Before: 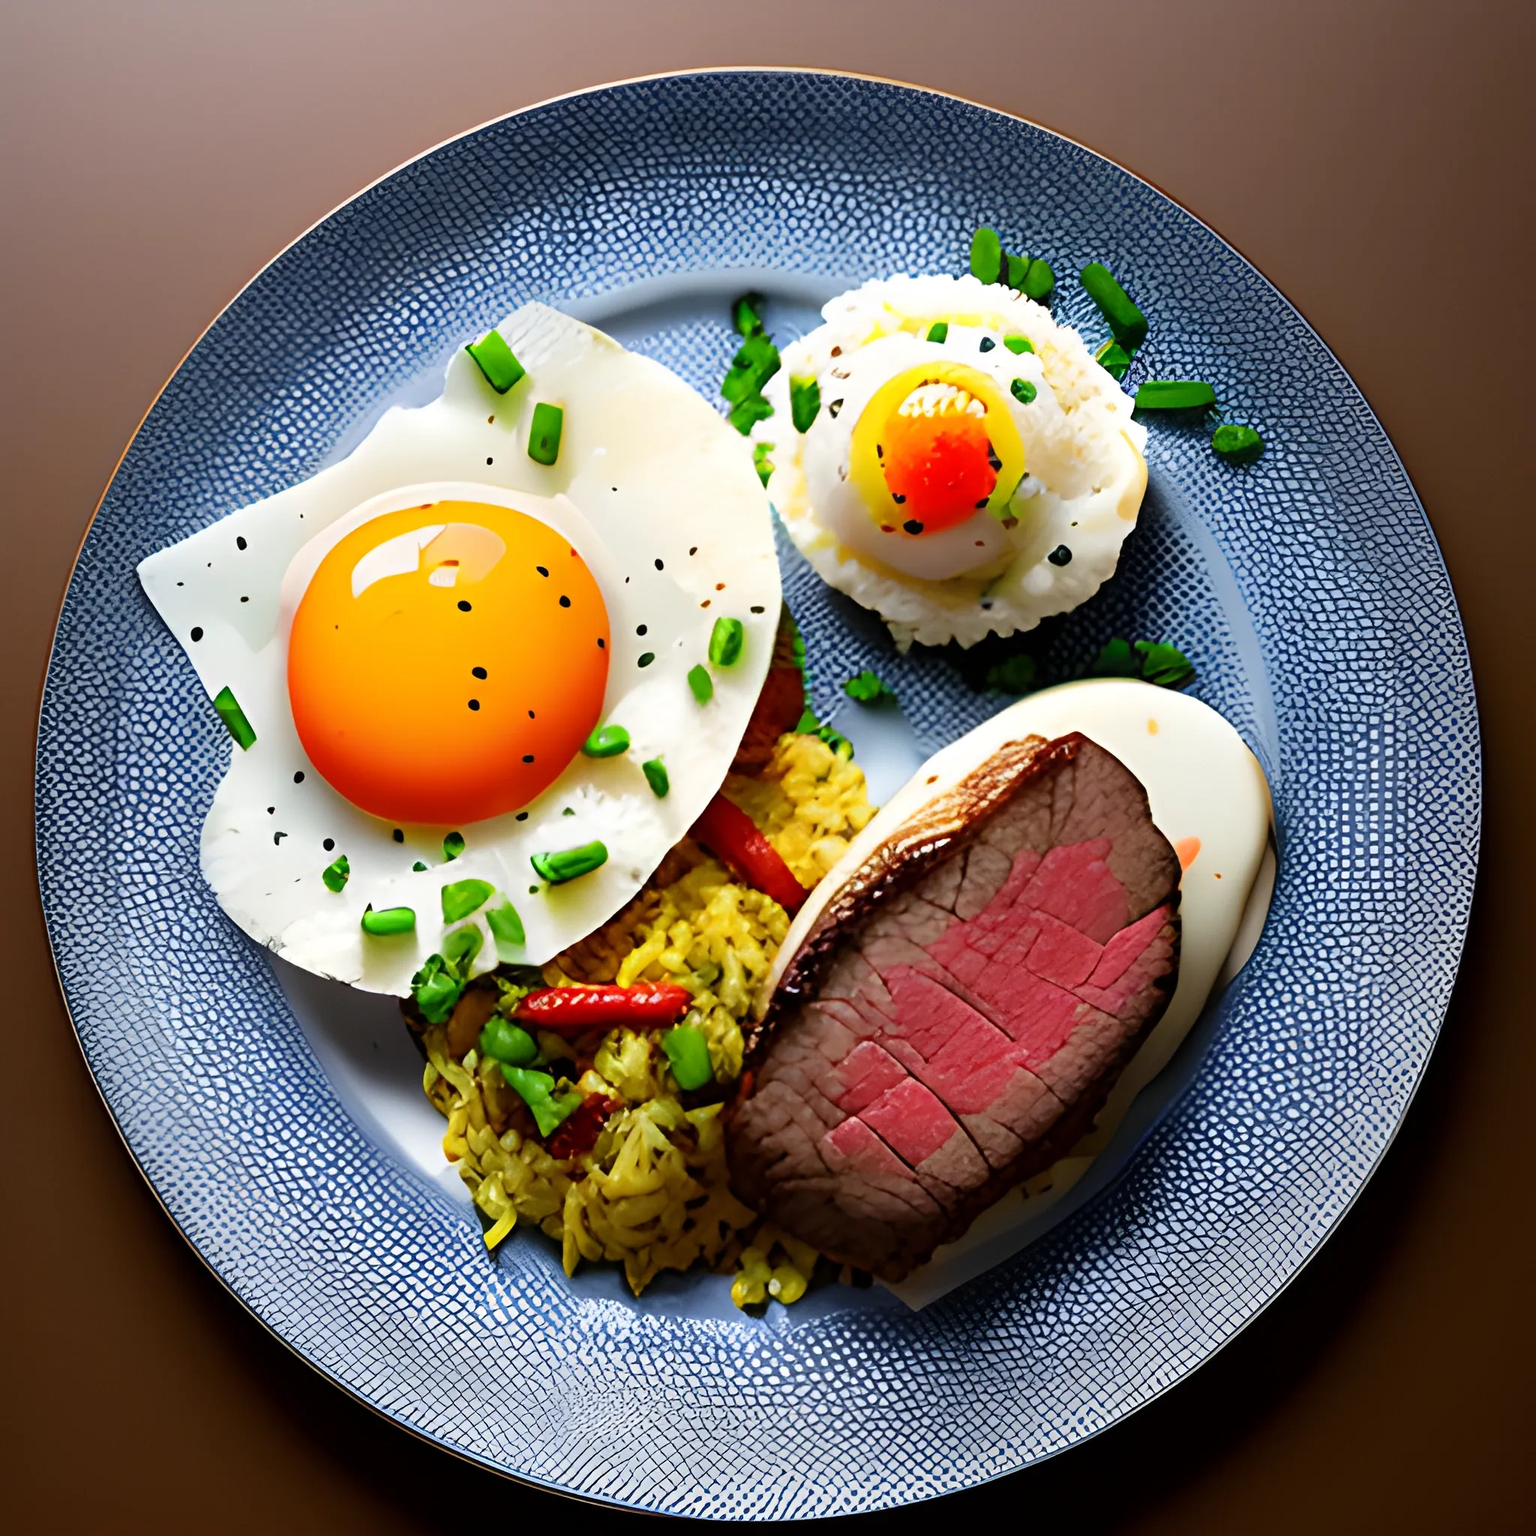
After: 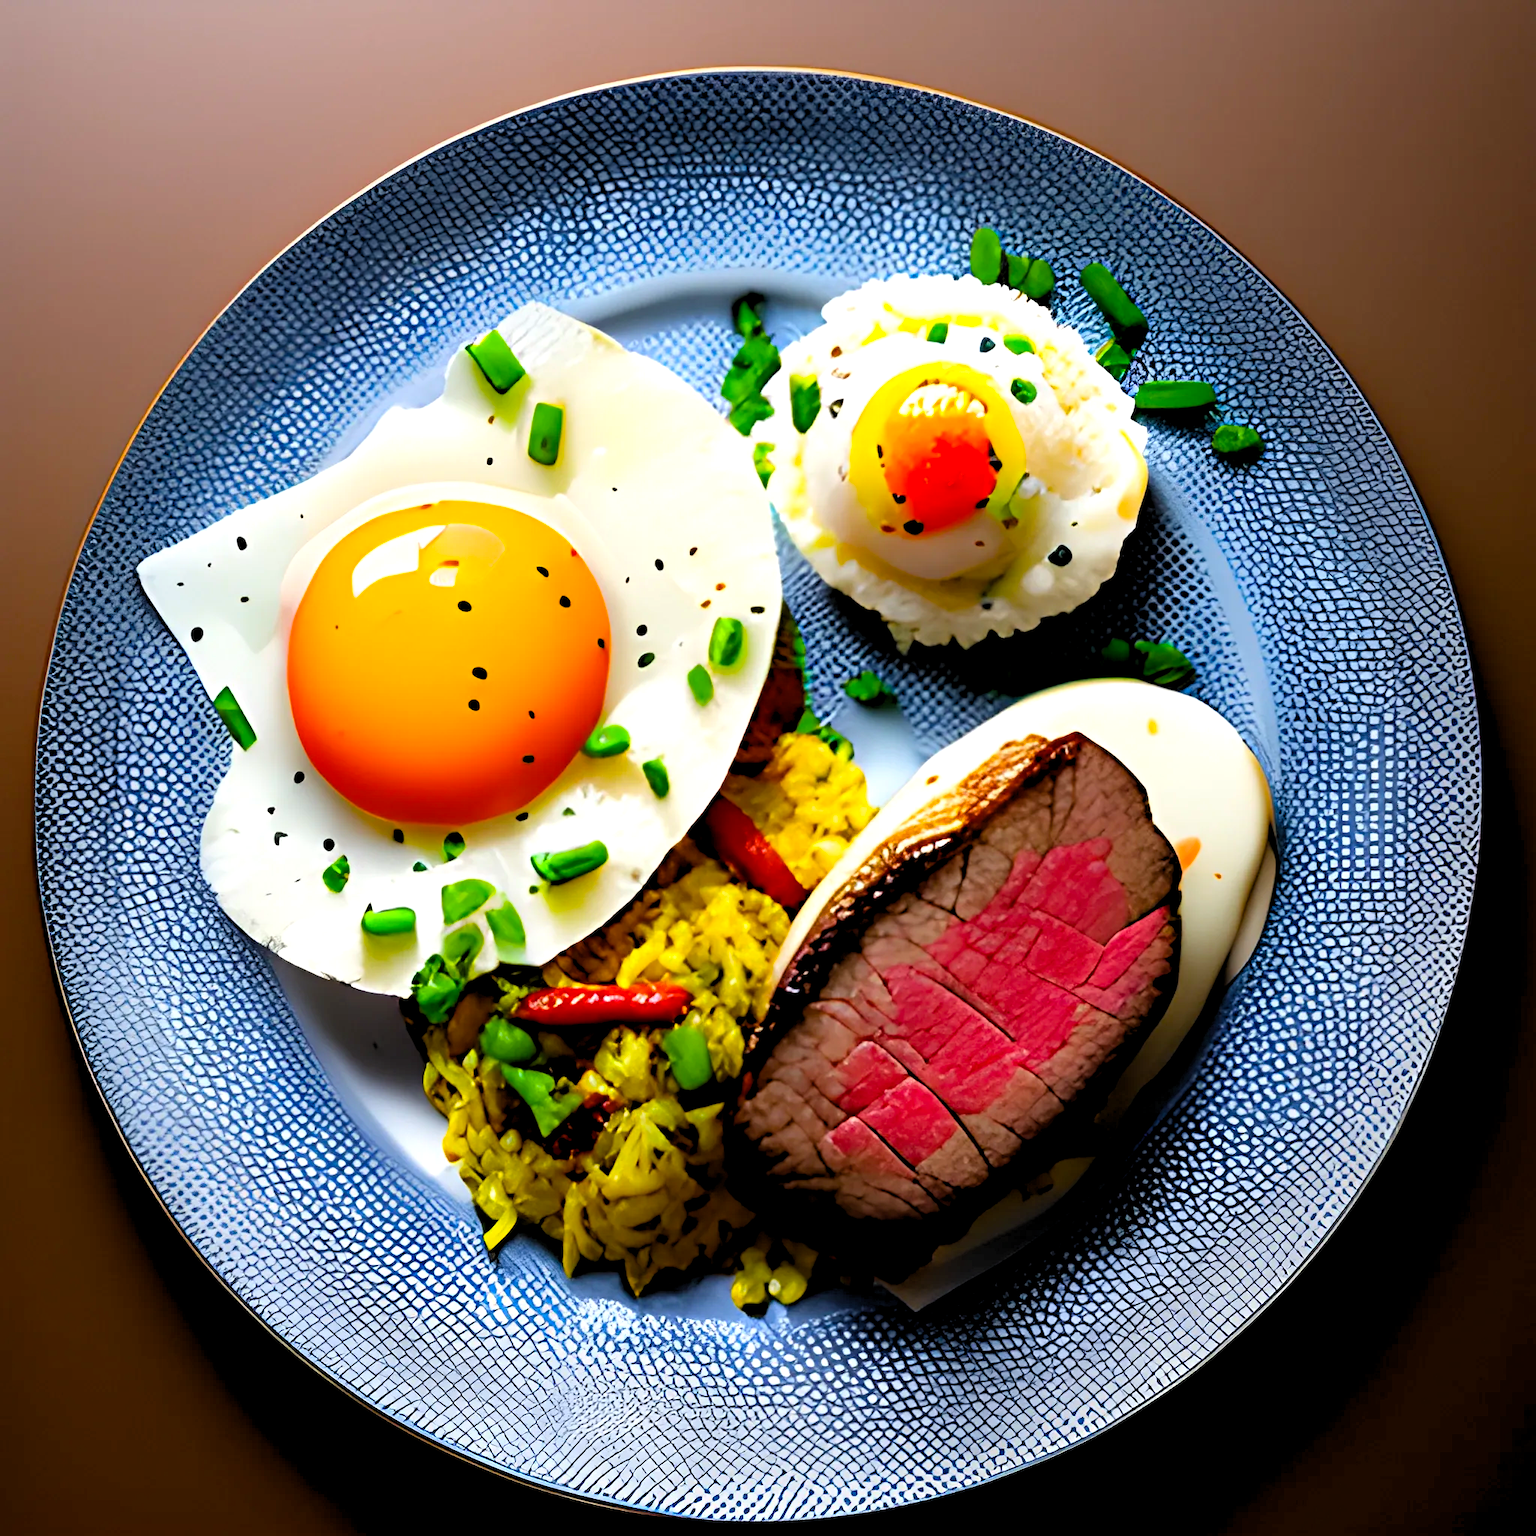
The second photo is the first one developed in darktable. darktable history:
color balance rgb: perceptual saturation grading › global saturation 30%, global vibrance 20%
rgb levels: levels [[0.01, 0.419, 0.839], [0, 0.5, 1], [0, 0.5, 1]]
